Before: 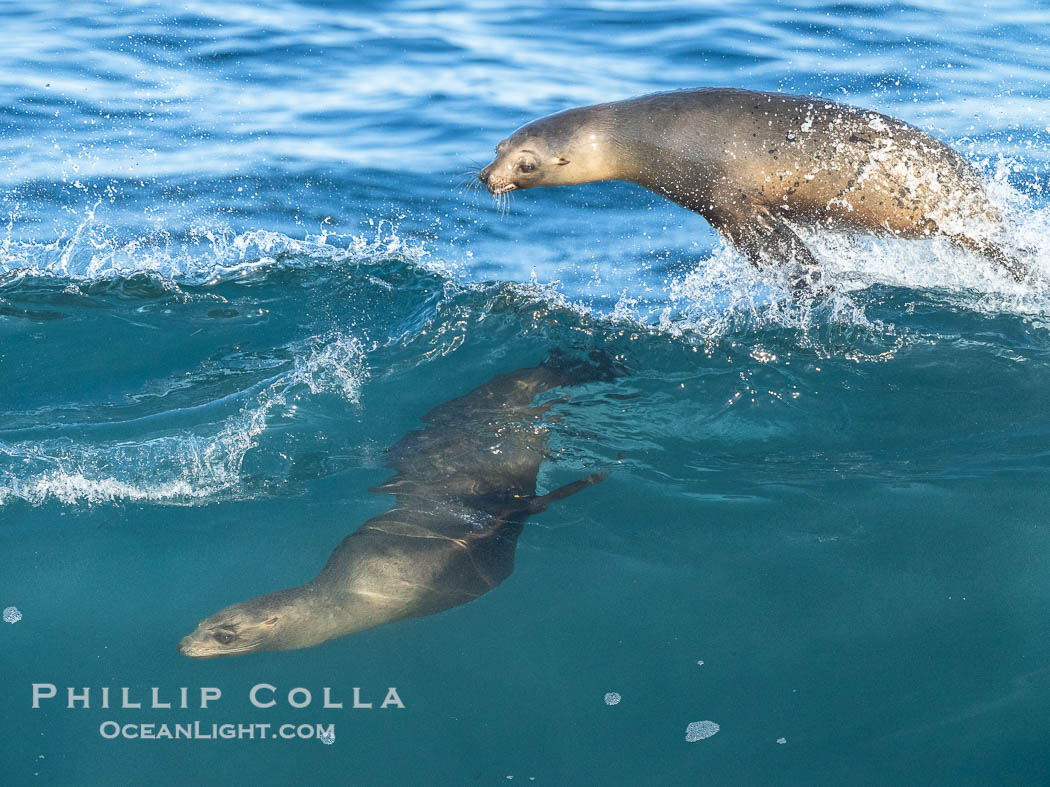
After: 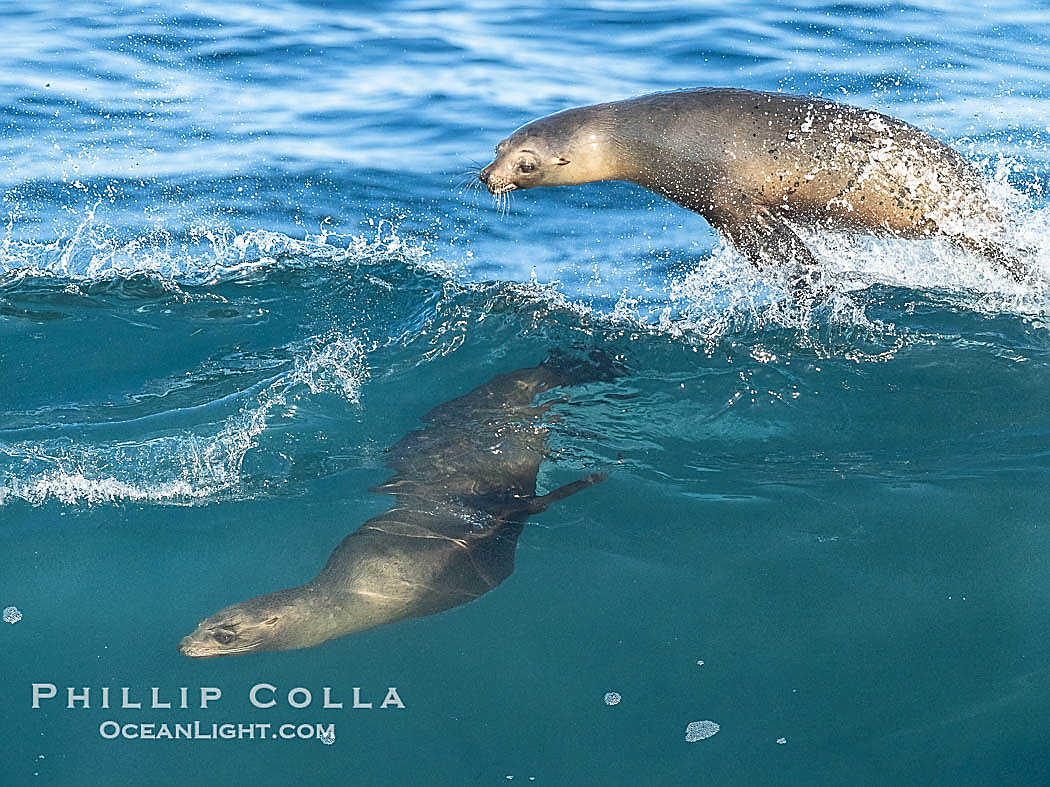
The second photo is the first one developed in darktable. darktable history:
sharpen: radius 1.393, amount 1.249, threshold 0.654
